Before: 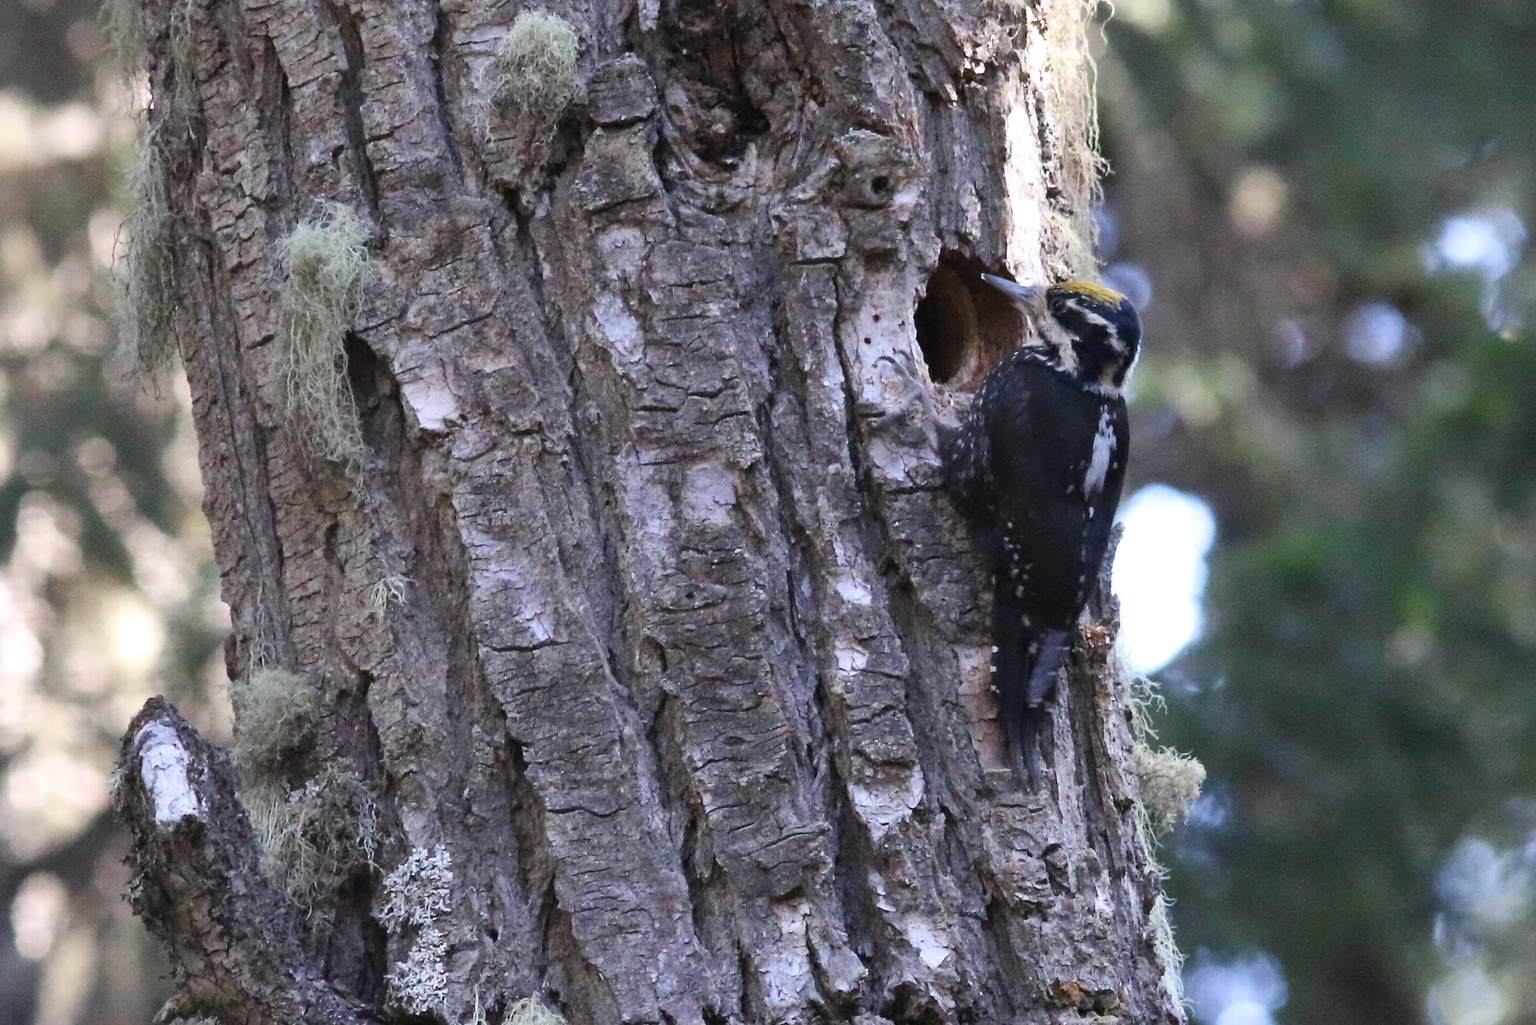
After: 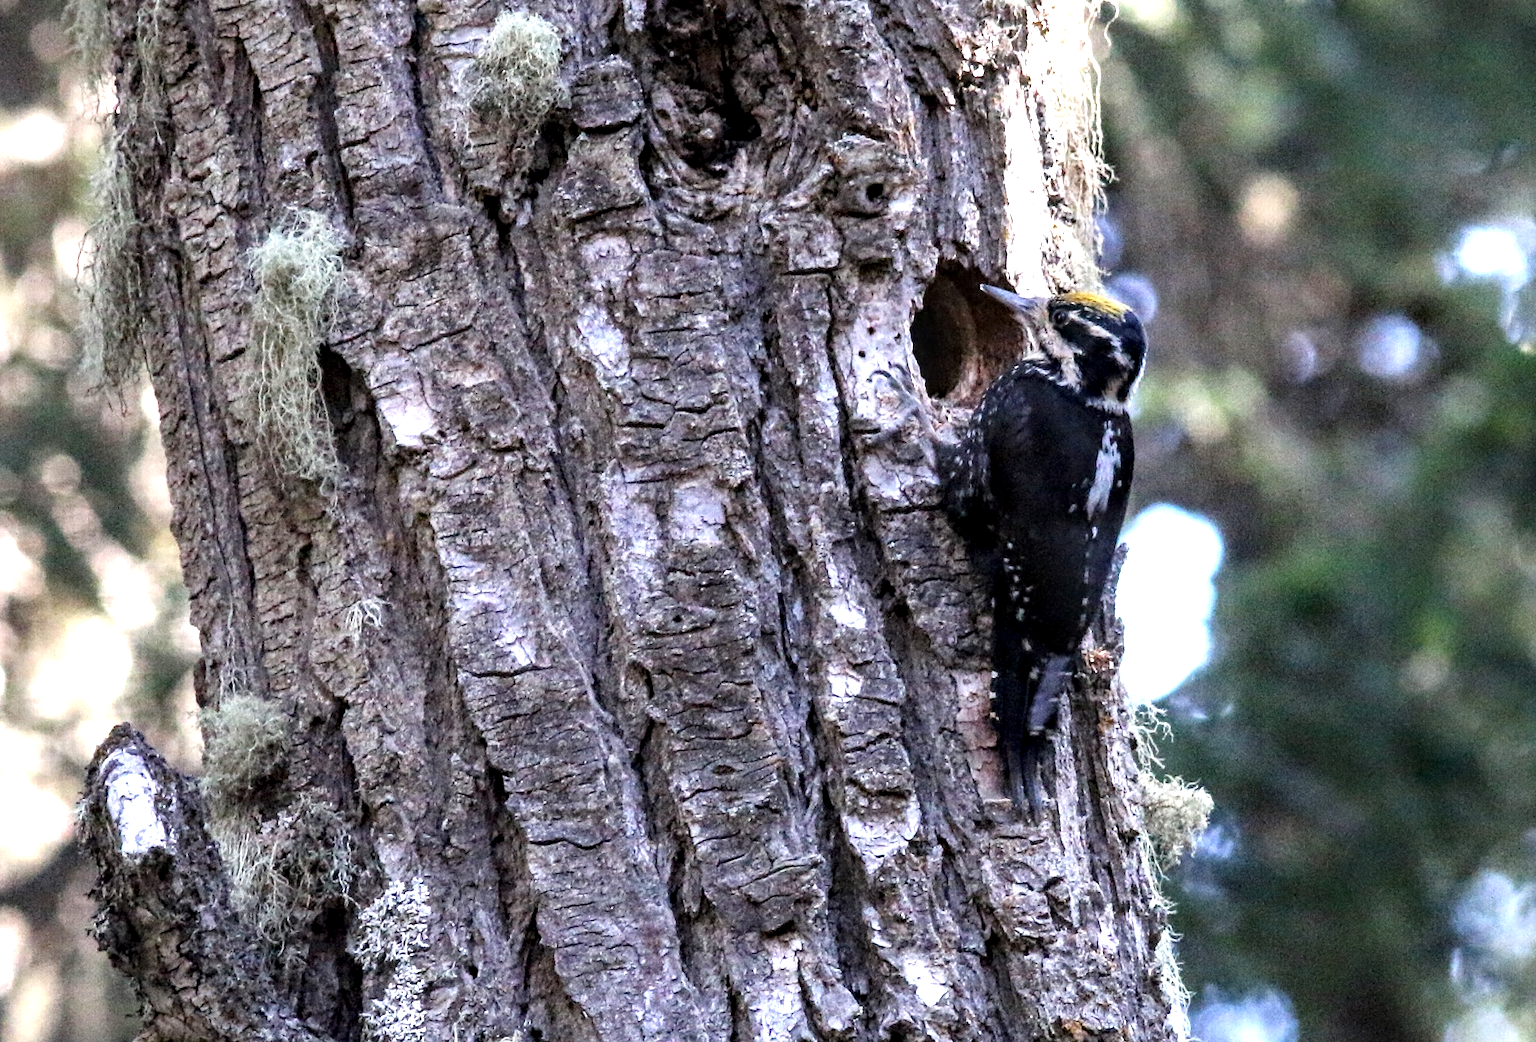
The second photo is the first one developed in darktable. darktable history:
haze removal: compatibility mode true, adaptive false
crop and rotate: left 2.526%, right 1.238%, bottom 2.09%
tone equalizer: -8 EV -0.713 EV, -7 EV -0.676 EV, -6 EV -0.622 EV, -5 EV -0.401 EV, -3 EV 0.387 EV, -2 EV 0.6 EV, -1 EV 0.692 EV, +0 EV 0.774 EV
local contrast: highlights 28%, detail 150%
